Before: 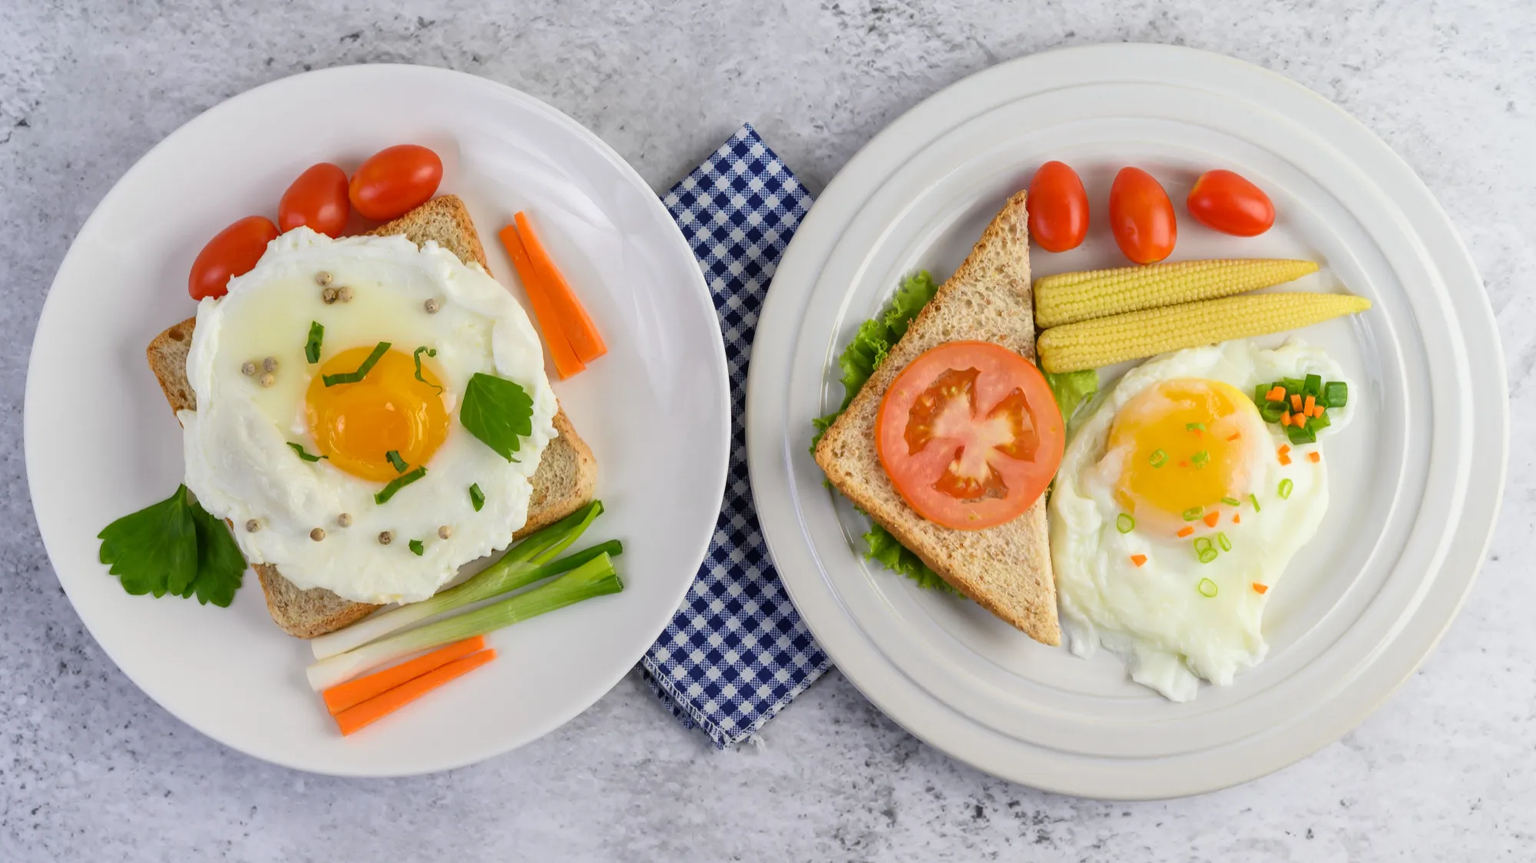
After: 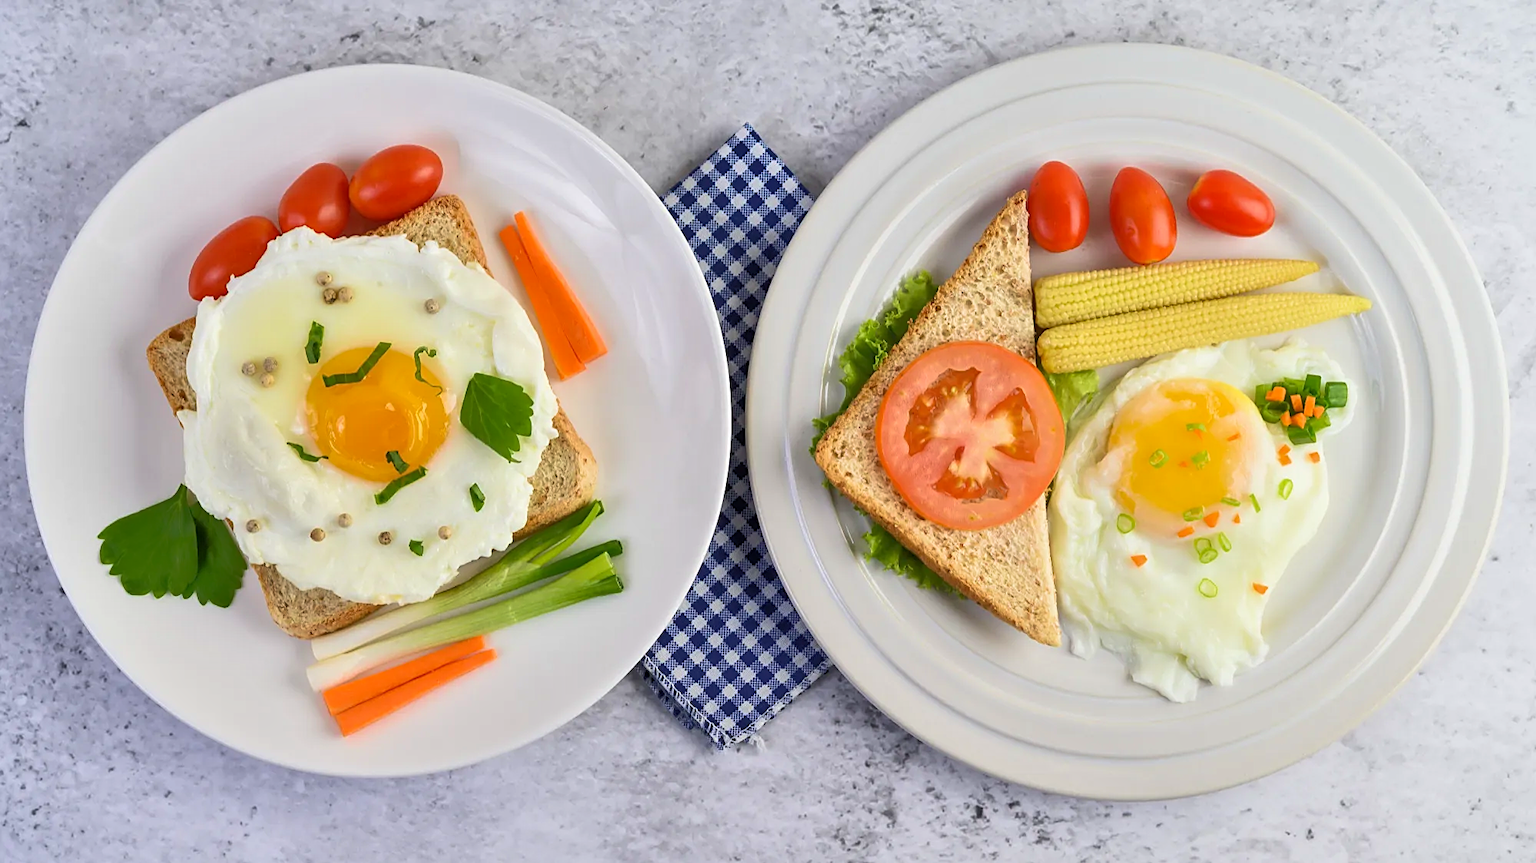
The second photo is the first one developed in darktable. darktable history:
tone equalizer: -8 EV -0.51 EV, -7 EV -0.353 EV, -6 EV -0.118 EV, -5 EV 0.405 EV, -4 EV 0.957 EV, -3 EV 0.79 EV, -2 EV -0.012 EV, -1 EV 0.135 EV, +0 EV -0.007 EV
shadows and highlights: shadows 3.37, highlights -17.64, soften with gaussian
velvia: strength 26.33%
sharpen: on, module defaults
